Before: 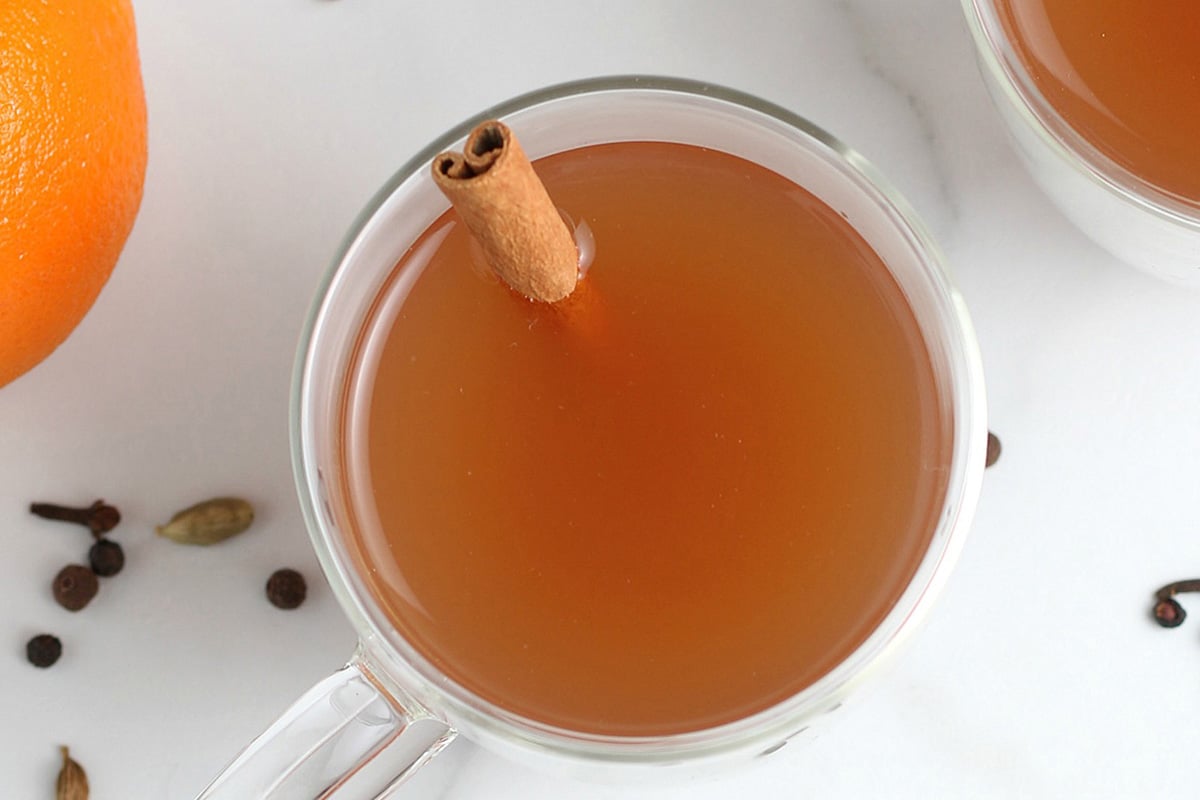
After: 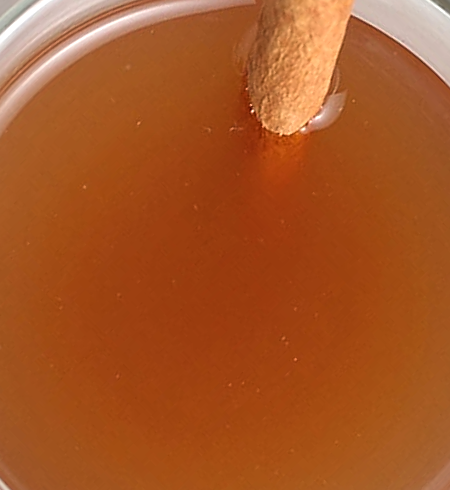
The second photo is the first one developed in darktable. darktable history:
exposure: compensate highlight preservation false
crop and rotate: angle -46.01°, top 16.279%, right 0.893%, bottom 11.72%
sharpen: on, module defaults
levels: levels [0.052, 0.496, 0.908]
